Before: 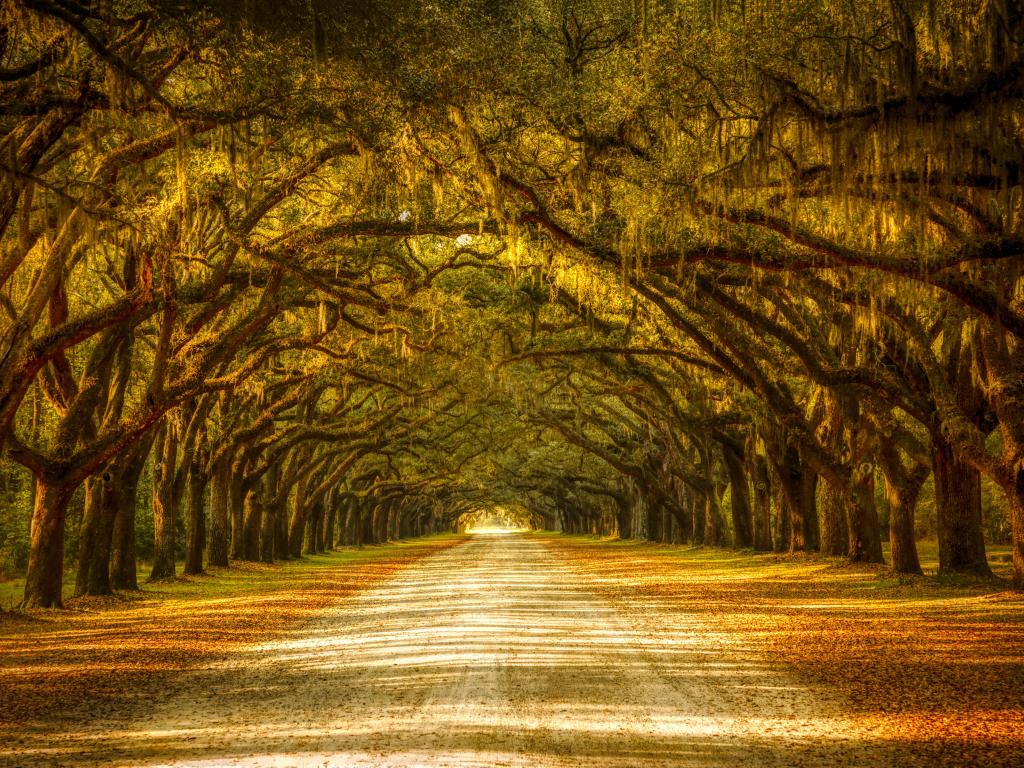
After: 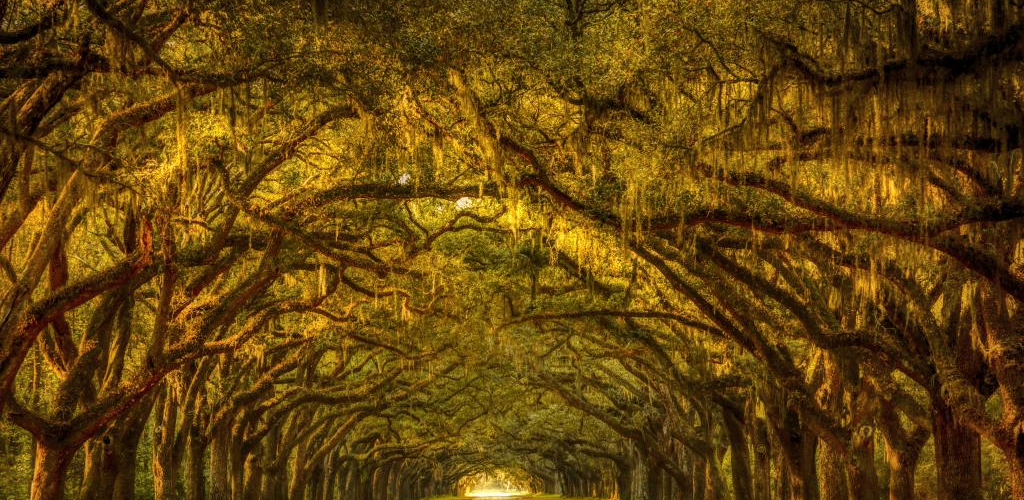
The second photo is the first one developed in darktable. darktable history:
shadows and highlights: radius 127.79, shadows 30.3, highlights -30.82, highlights color adjustment 31.45%, low approximation 0.01, soften with gaussian
crop and rotate: top 4.838%, bottom 29.994%
